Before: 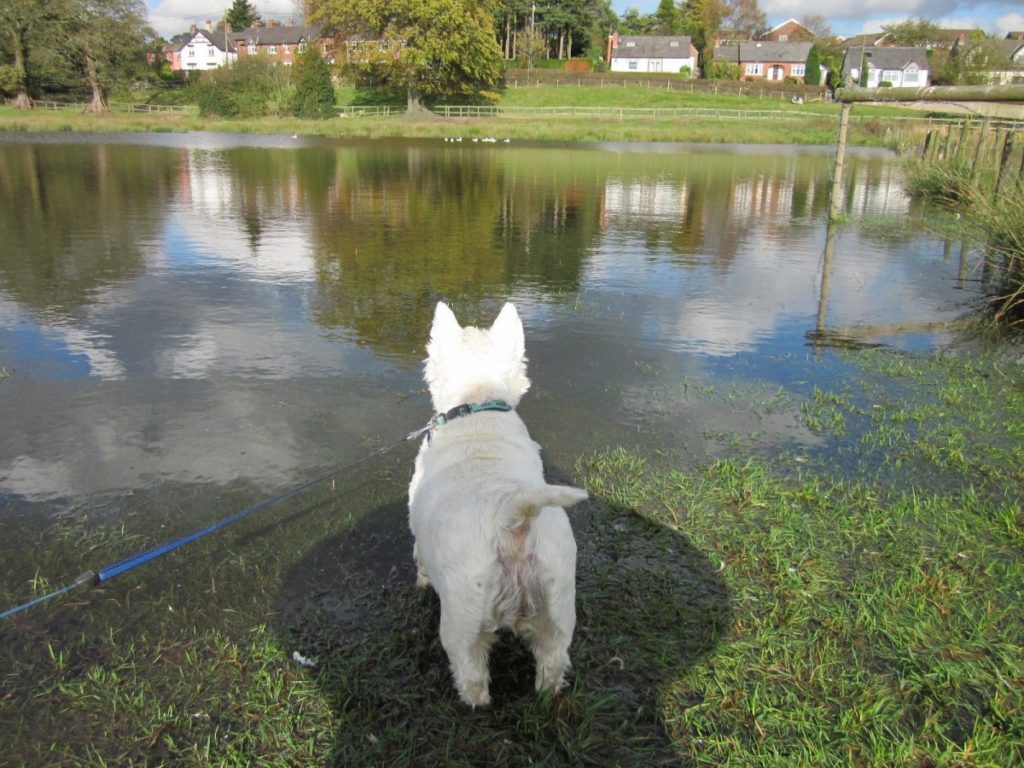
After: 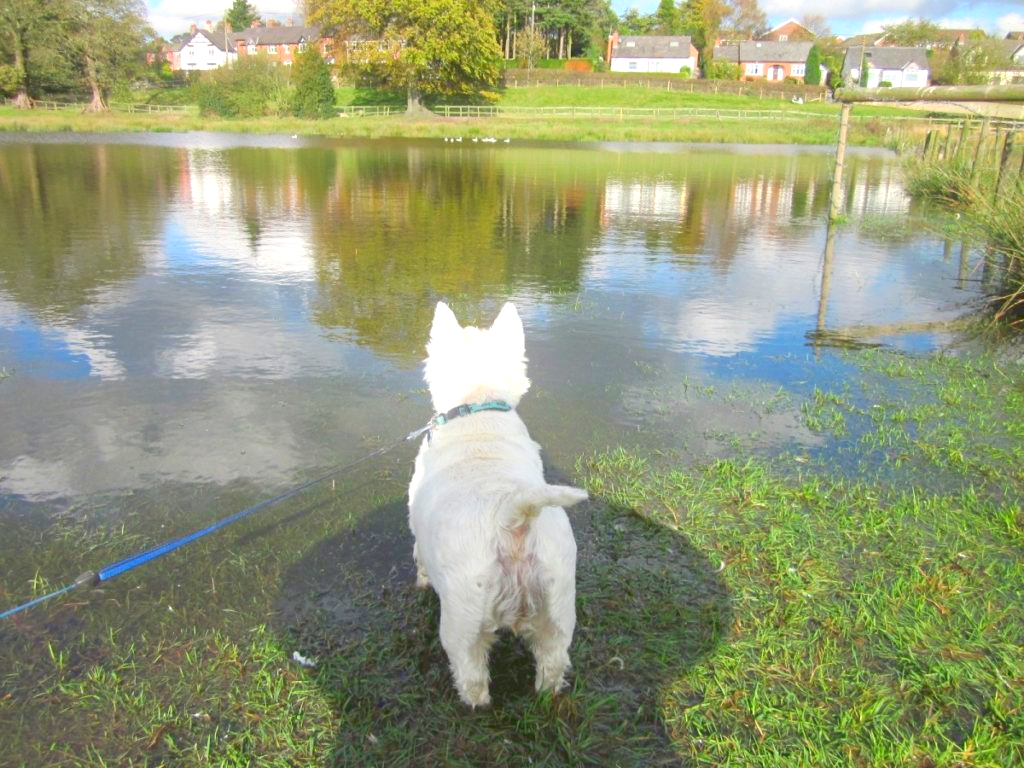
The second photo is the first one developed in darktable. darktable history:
exposure: exposure 0.485 EV, compensate highlight preservation false
tone curve: curves: ch0 [(0, 0.137) (1, 1)], color space Lab, linked channels, preserve colors none
bloom: size 13.65%, threshold 98.39%, strength 4.82%
contrast brightness saturation: contrast 0.04, saturation 0.16
